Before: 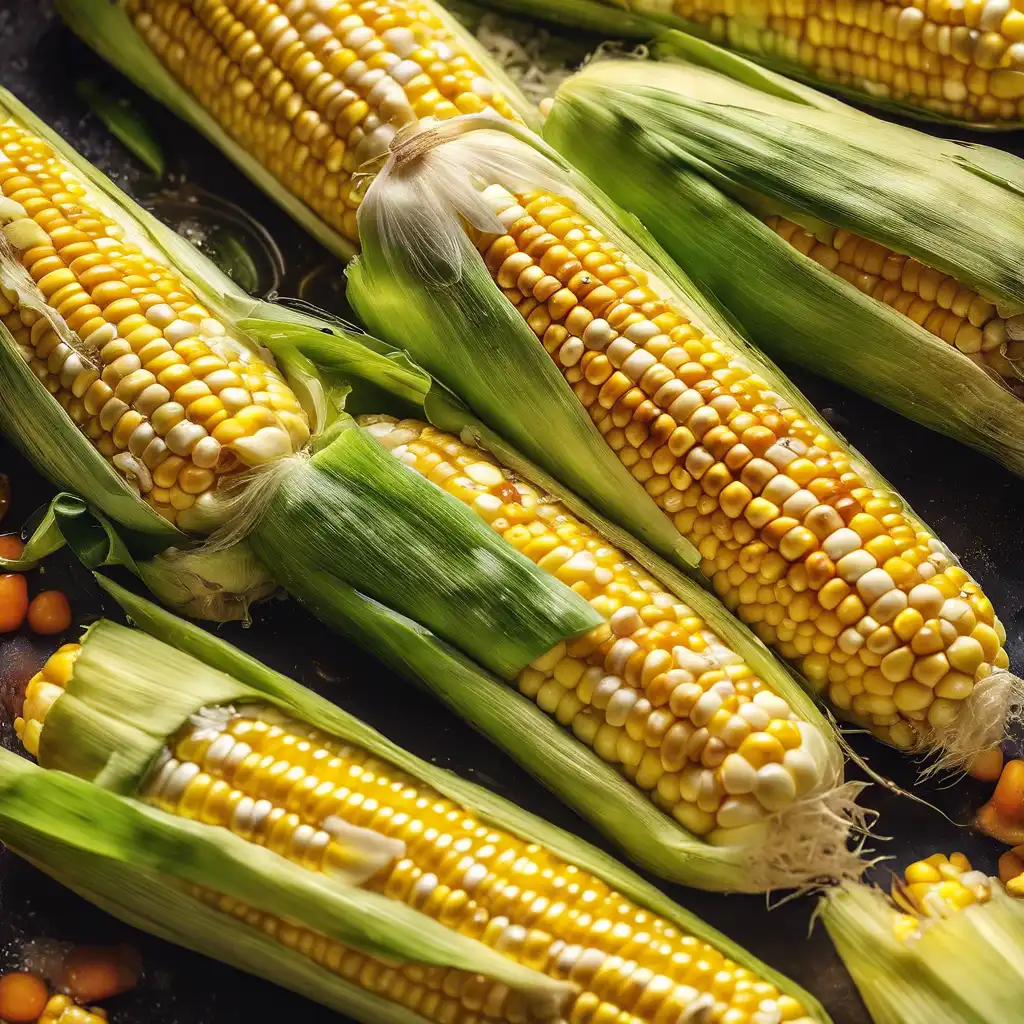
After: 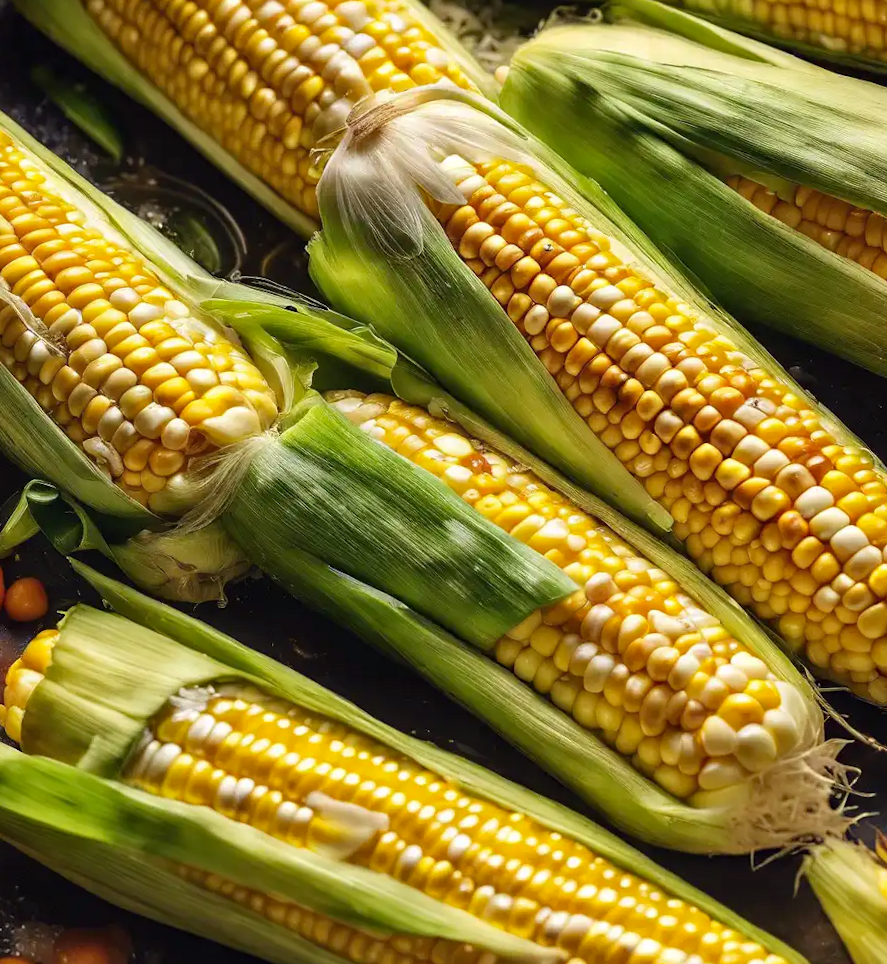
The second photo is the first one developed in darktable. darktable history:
haze removal: compatibility mode true, adaptive false
rotate and perspective: rotation -2.12°, lens shift (vertical) 0.009, lens shift (horizontal) -0.008, automatic cropping original format, crop left 0.036, crop right 0.964, crop top 0.05, crop bottom 0.959
crop and rotate: left 1.088%, right 8.807%
